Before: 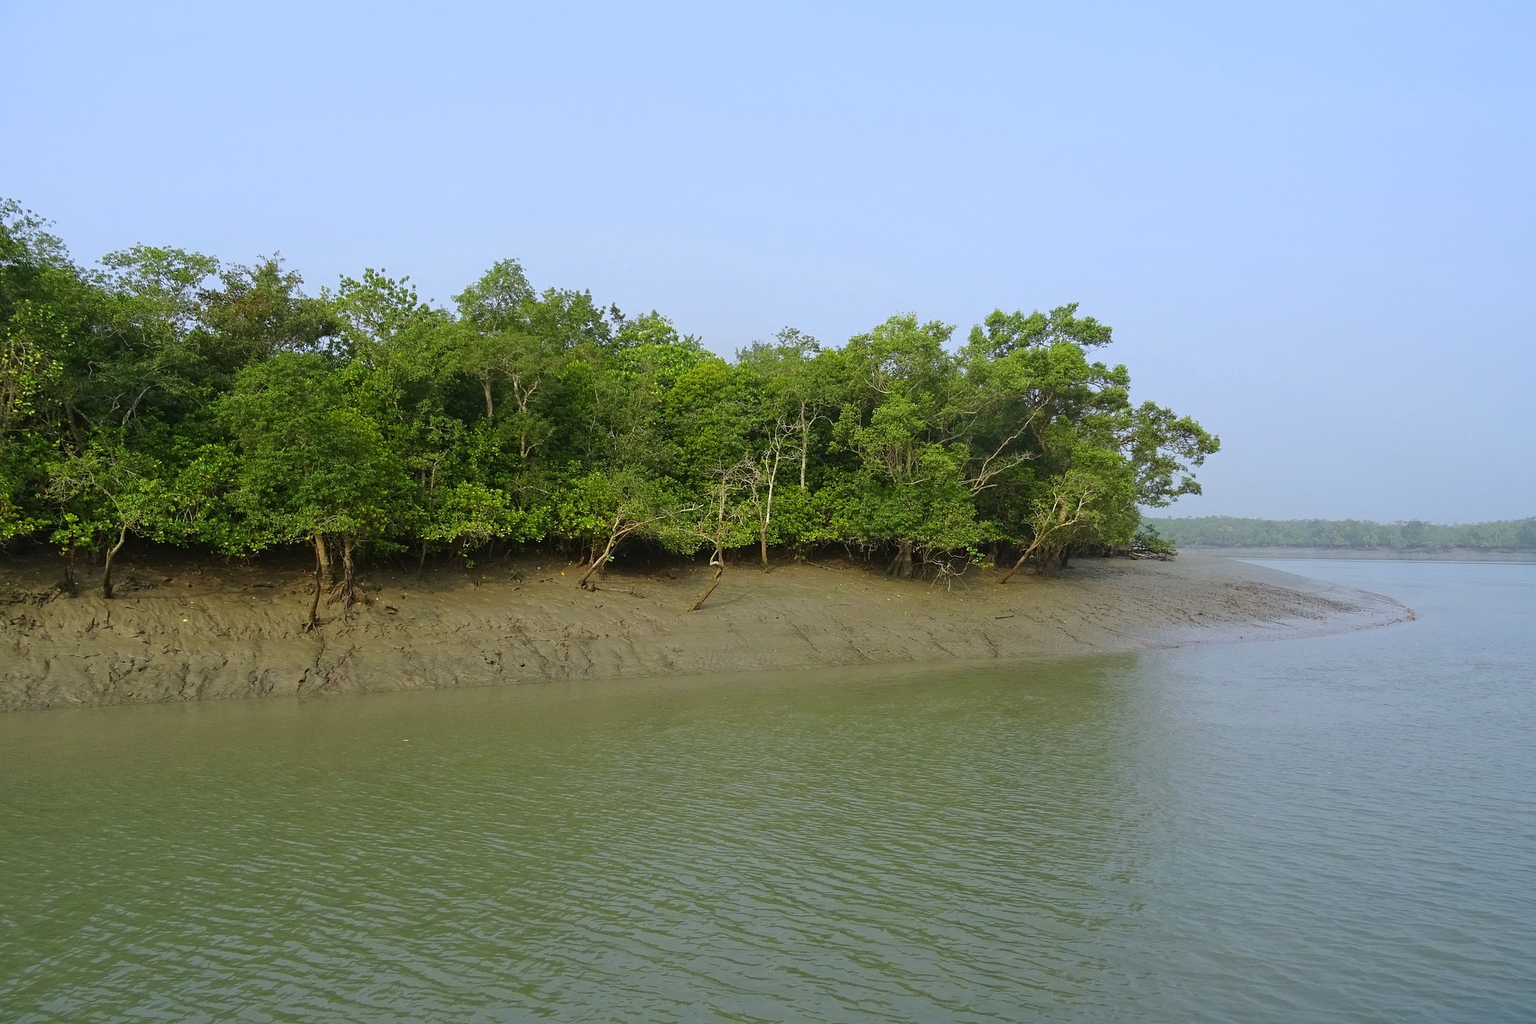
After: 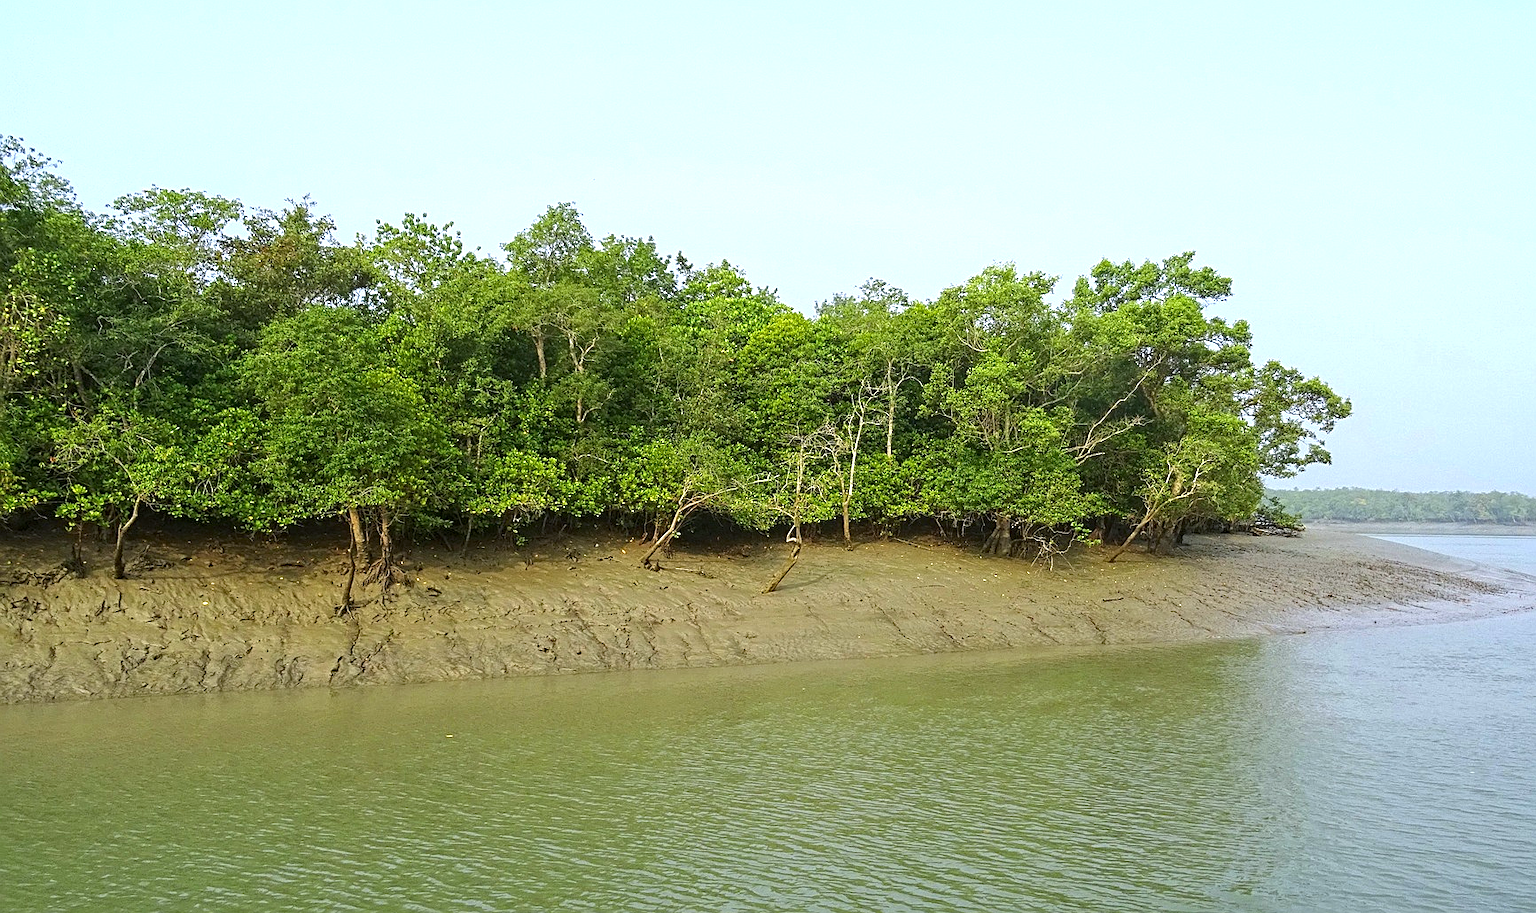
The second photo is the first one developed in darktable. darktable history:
sharpen: radius 2.167, amount 0.381, threshold 0
contrast brightness saturation: contrast 0.04, saturation 0.07
haze removal: compatibility mode true, adaptive false
local contrast: on, module defaults
crop: top 7.49%, right 9.717%, bottom 11.943%
exposure: exposure 0.766 EV, compensate highlight preservation false
